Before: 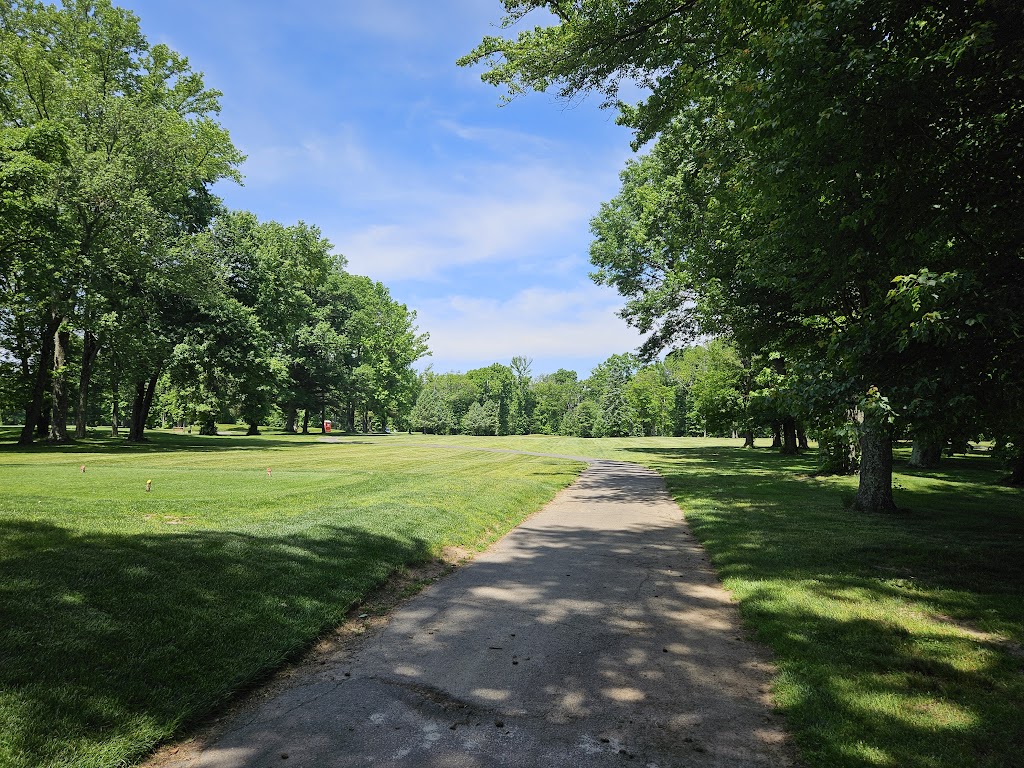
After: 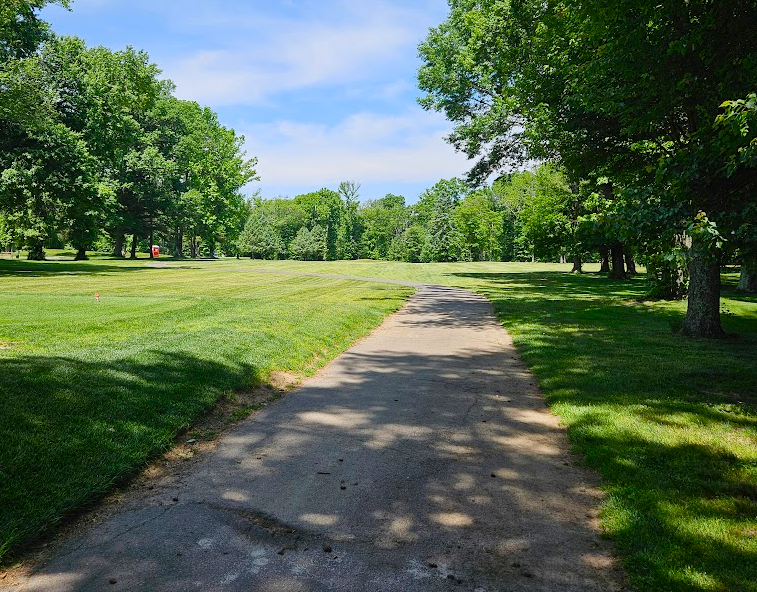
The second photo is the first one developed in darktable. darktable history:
color balance rgb: perceptual saturation grading › global saturation 20%, perceptual saturation grading › highlights -25%, perceptual saturation grading › shadows 25%
crop: left 16.871%, top 22.857%, right 9.116%
